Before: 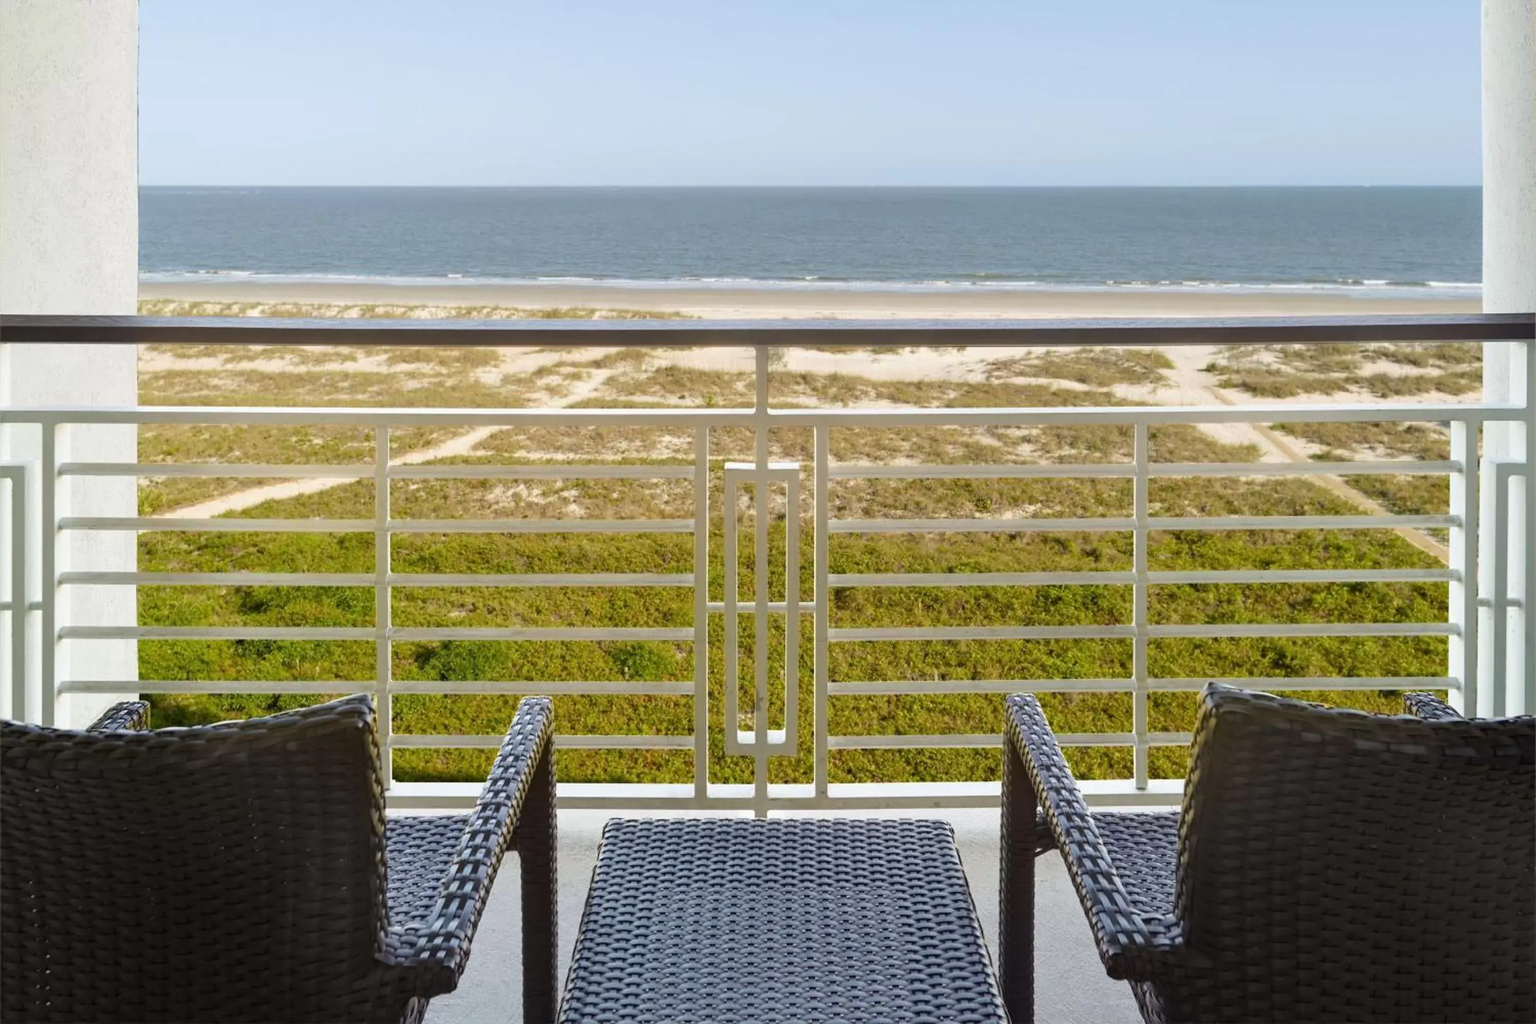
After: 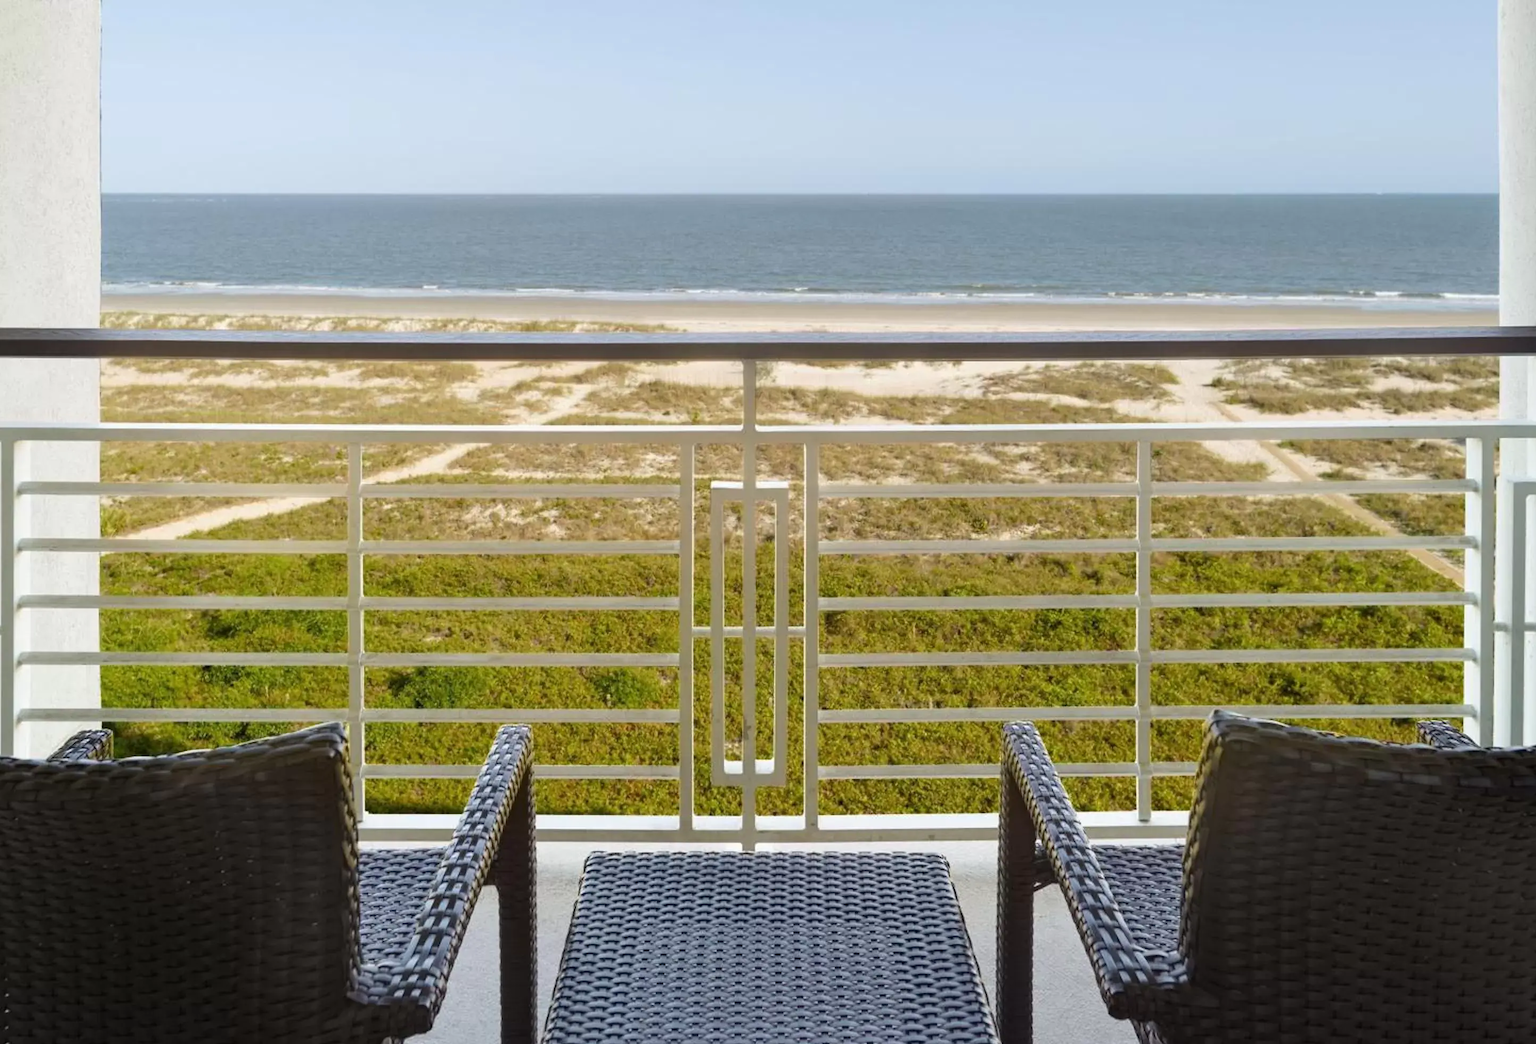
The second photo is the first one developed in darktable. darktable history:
crop and rotate: left 2.724%, right 1.137%, bottom 1.925%
